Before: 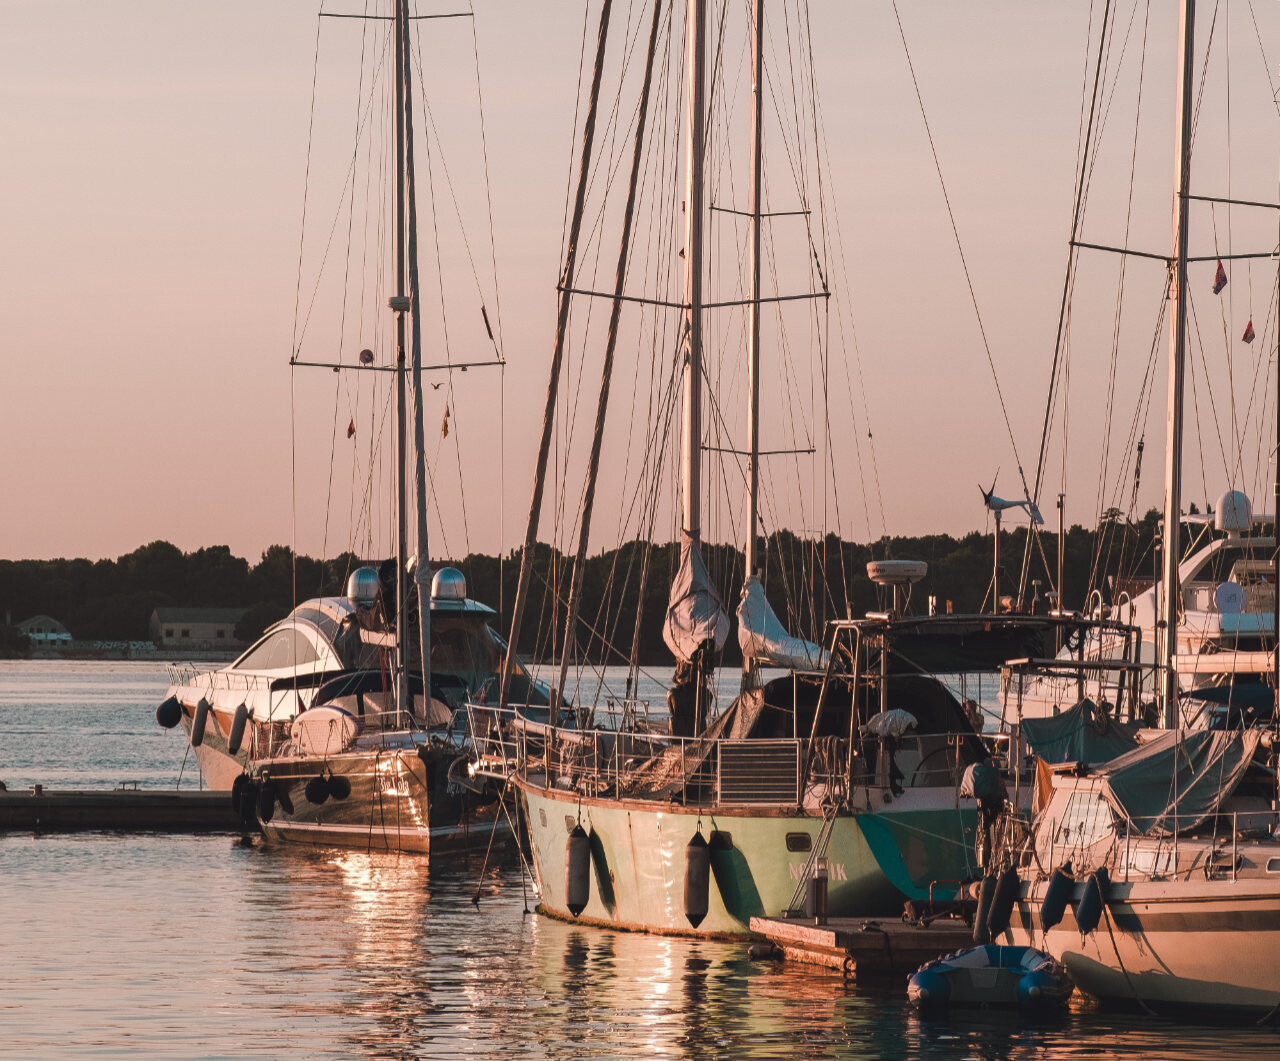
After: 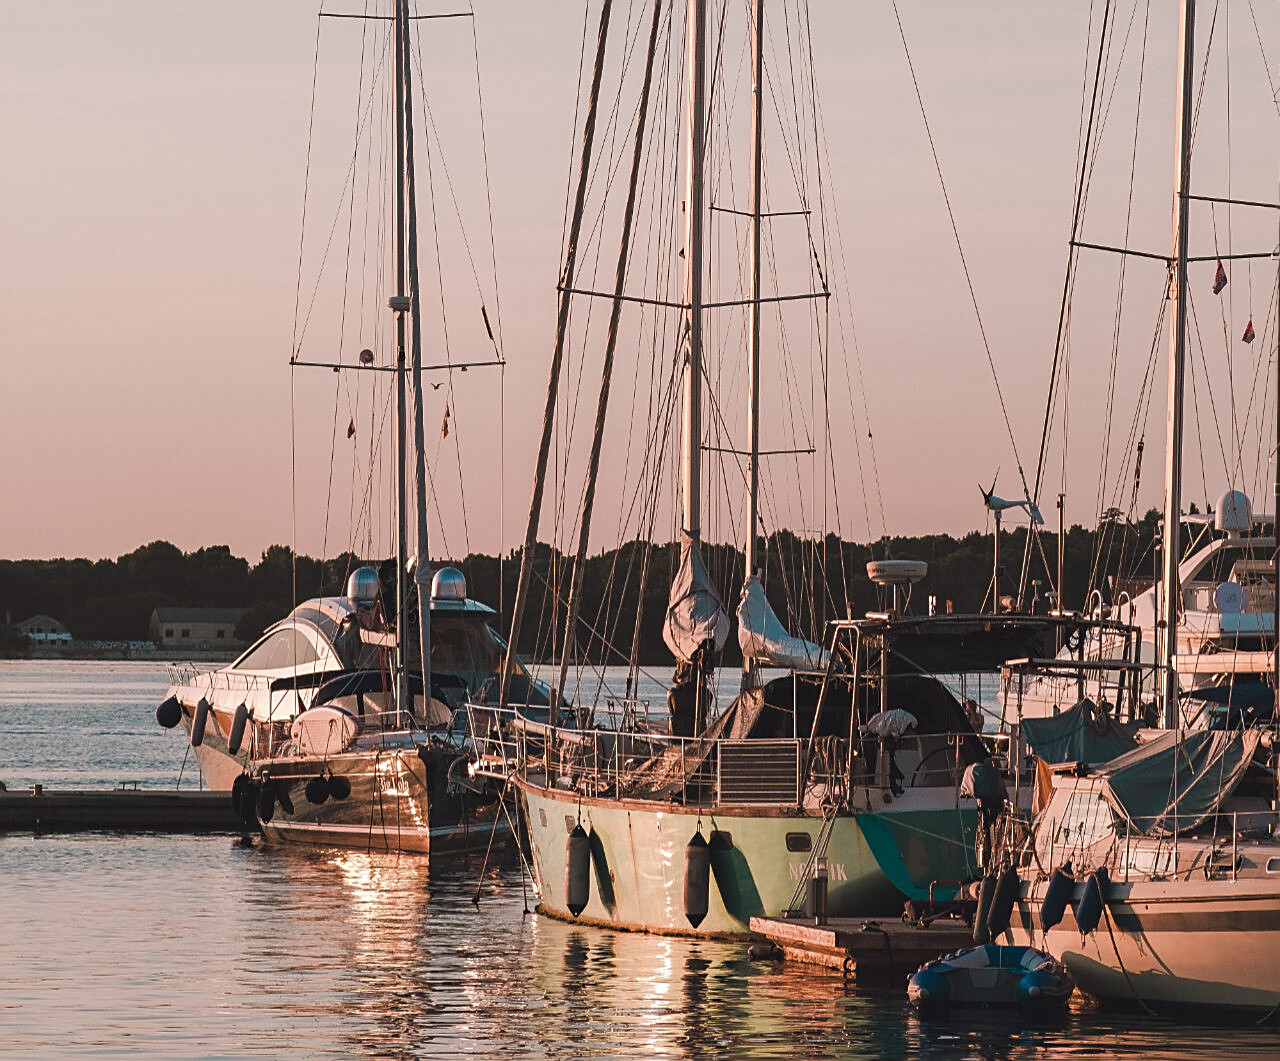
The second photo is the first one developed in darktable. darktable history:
white balance: red 0.988, blue 1.017
sharpen: radius 1.967
